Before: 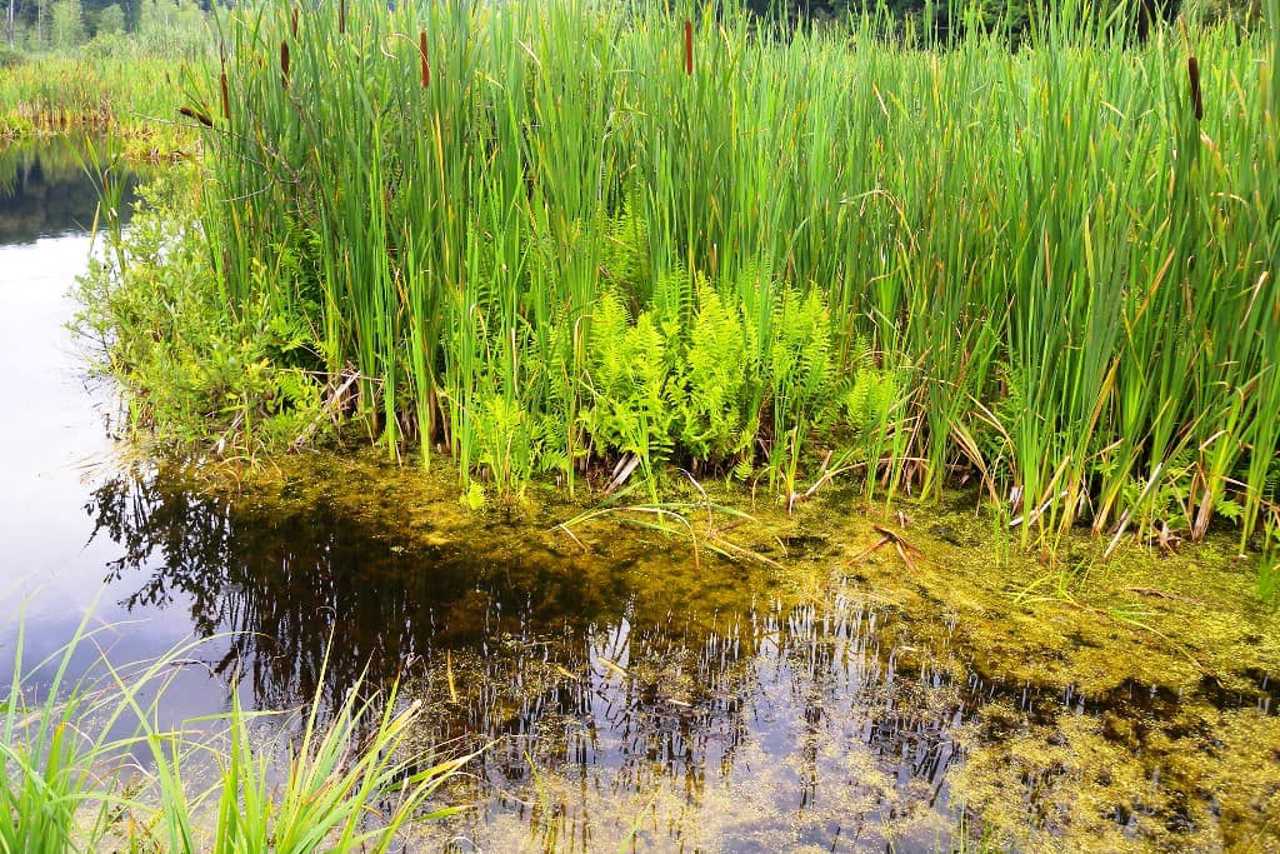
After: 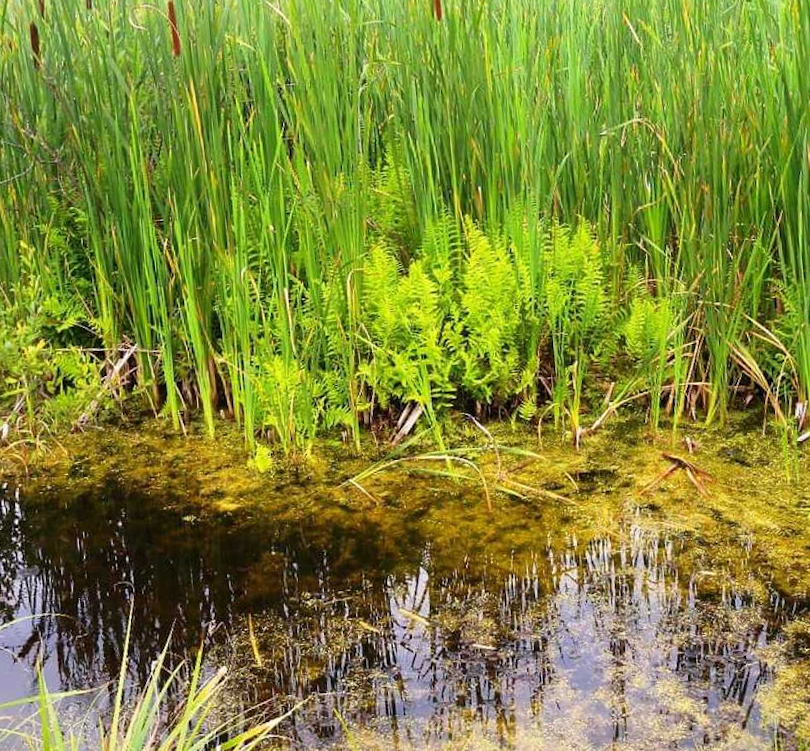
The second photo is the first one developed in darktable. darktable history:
crop: left 15.419%, right 17.914%
rotate and perspective: rotation -5°, crop left 0.05, crop right 0.952, crop top 0.11, crop bottom 0.89
